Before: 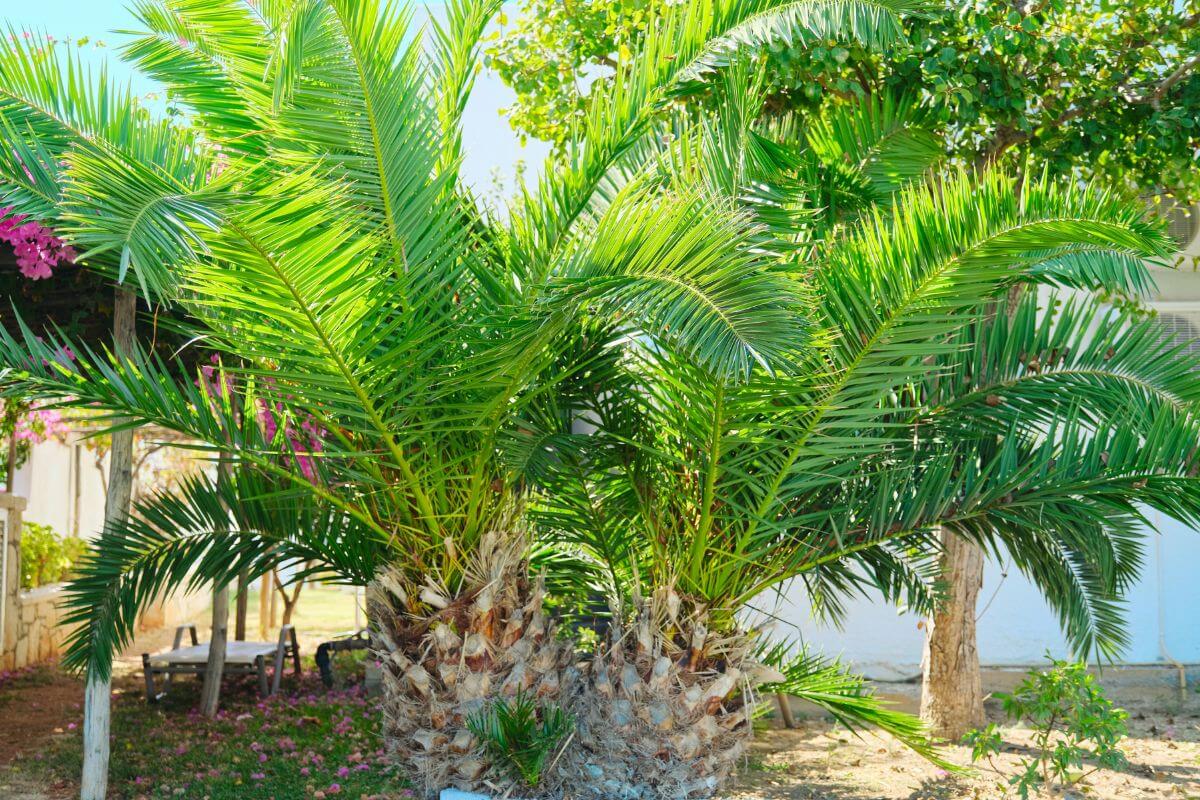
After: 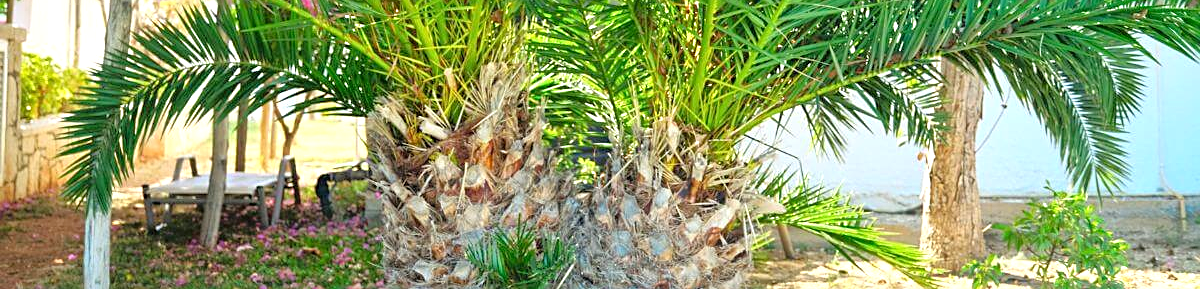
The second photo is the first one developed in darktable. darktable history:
crop and rotate: top 58.829%, bottom 5.029%
tone equalizer: -8 EV 0.002 EV, -7 EV -0.018 EV, -6 EV 0.032 EV, -5 EV 0.023 EV, -4 EV 0.275 EV, -3 EV 0.635 EV, -2 EV 0.561 EV, -1 EV 0.199 EV, +0 EV 0.024 EV
exposure: black level correction 0.001, exposure 0.498 EV, compensate highlight preservation false
sharpen: on, module defaults
